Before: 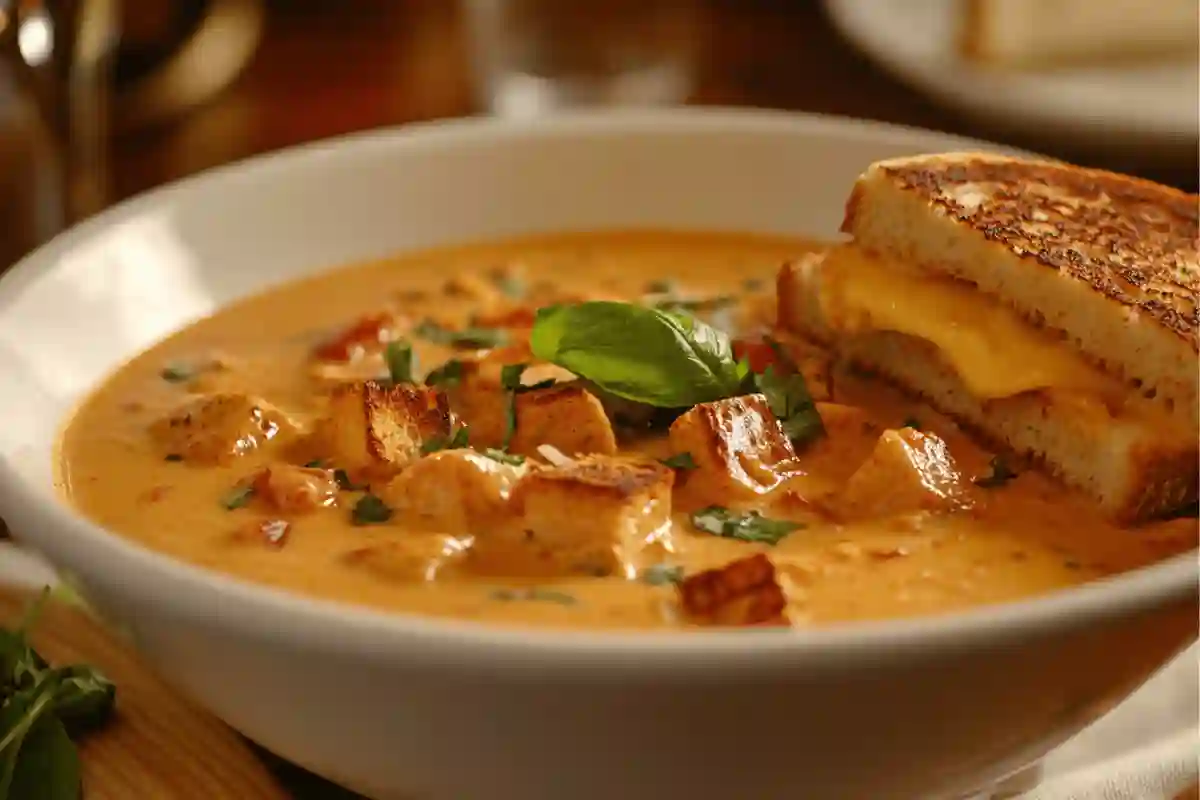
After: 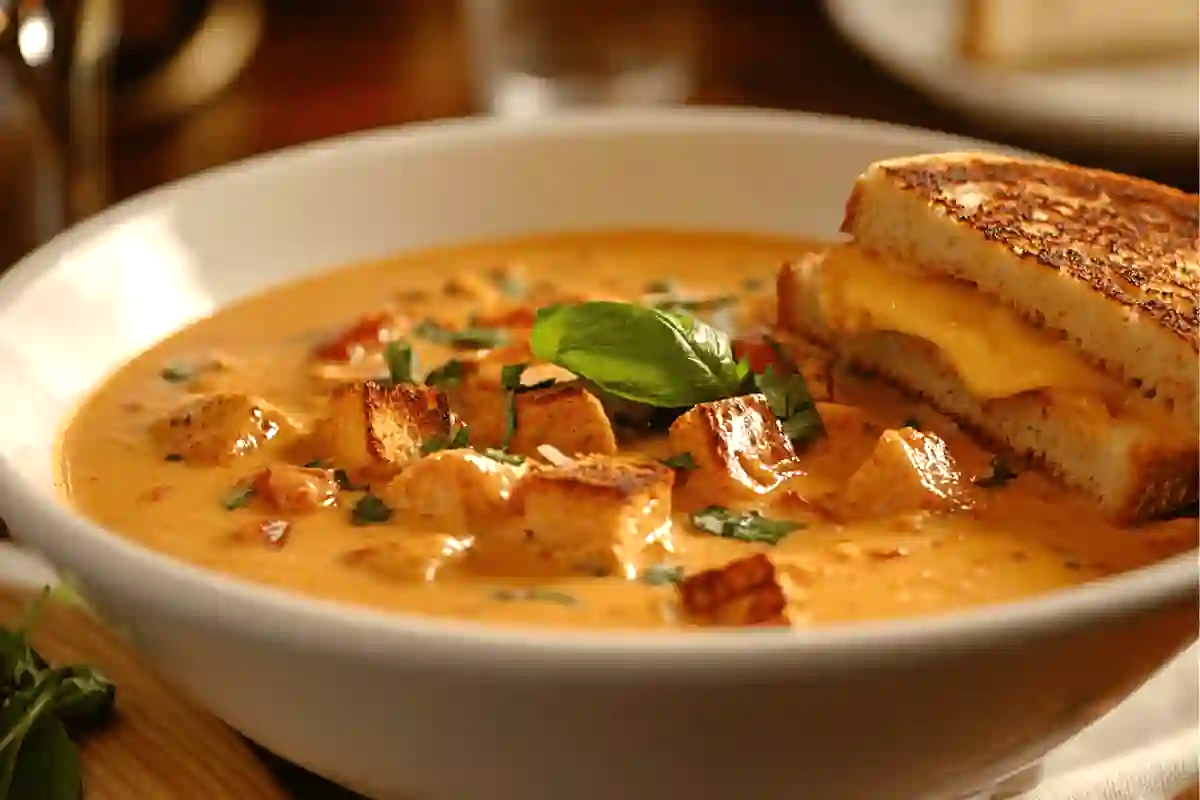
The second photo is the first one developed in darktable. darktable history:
sharpen: amount 0.21
tone equalizer: -8 EV -0.429 EV, -7 EV -0.377 EV, -6 EV -0.327 EV, -5 EV -0.261 EV, -3 EV 0.192 EV, -2 EV 0.307 EV, -1 EV 0.404 EV, +0 EV 0.396 EV
